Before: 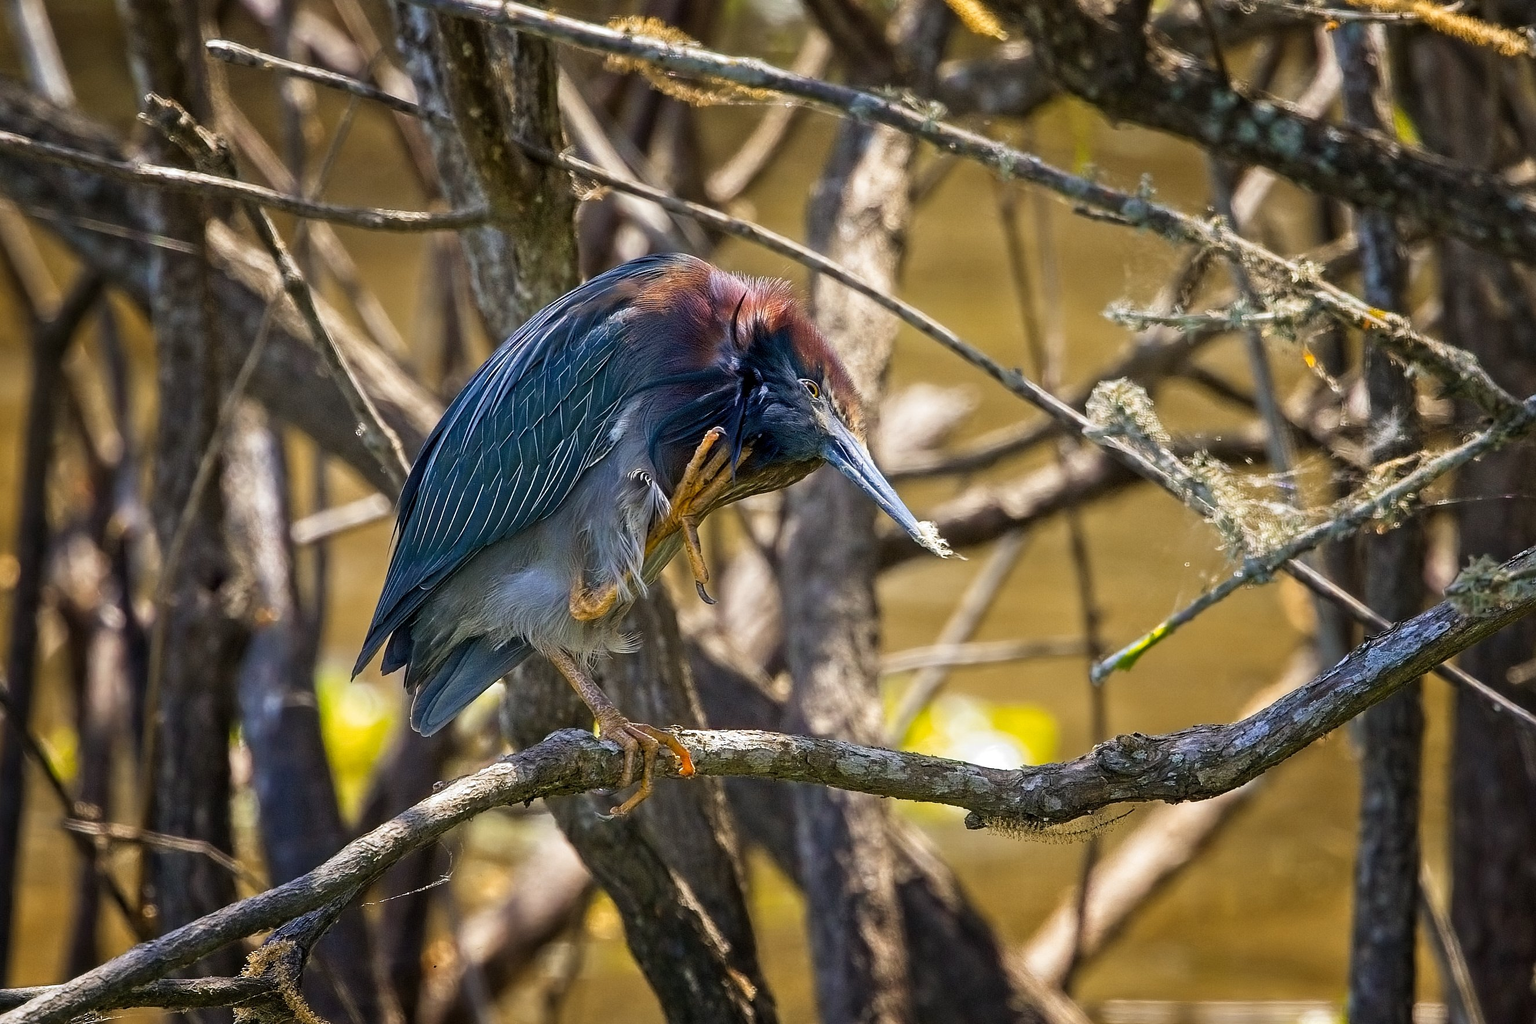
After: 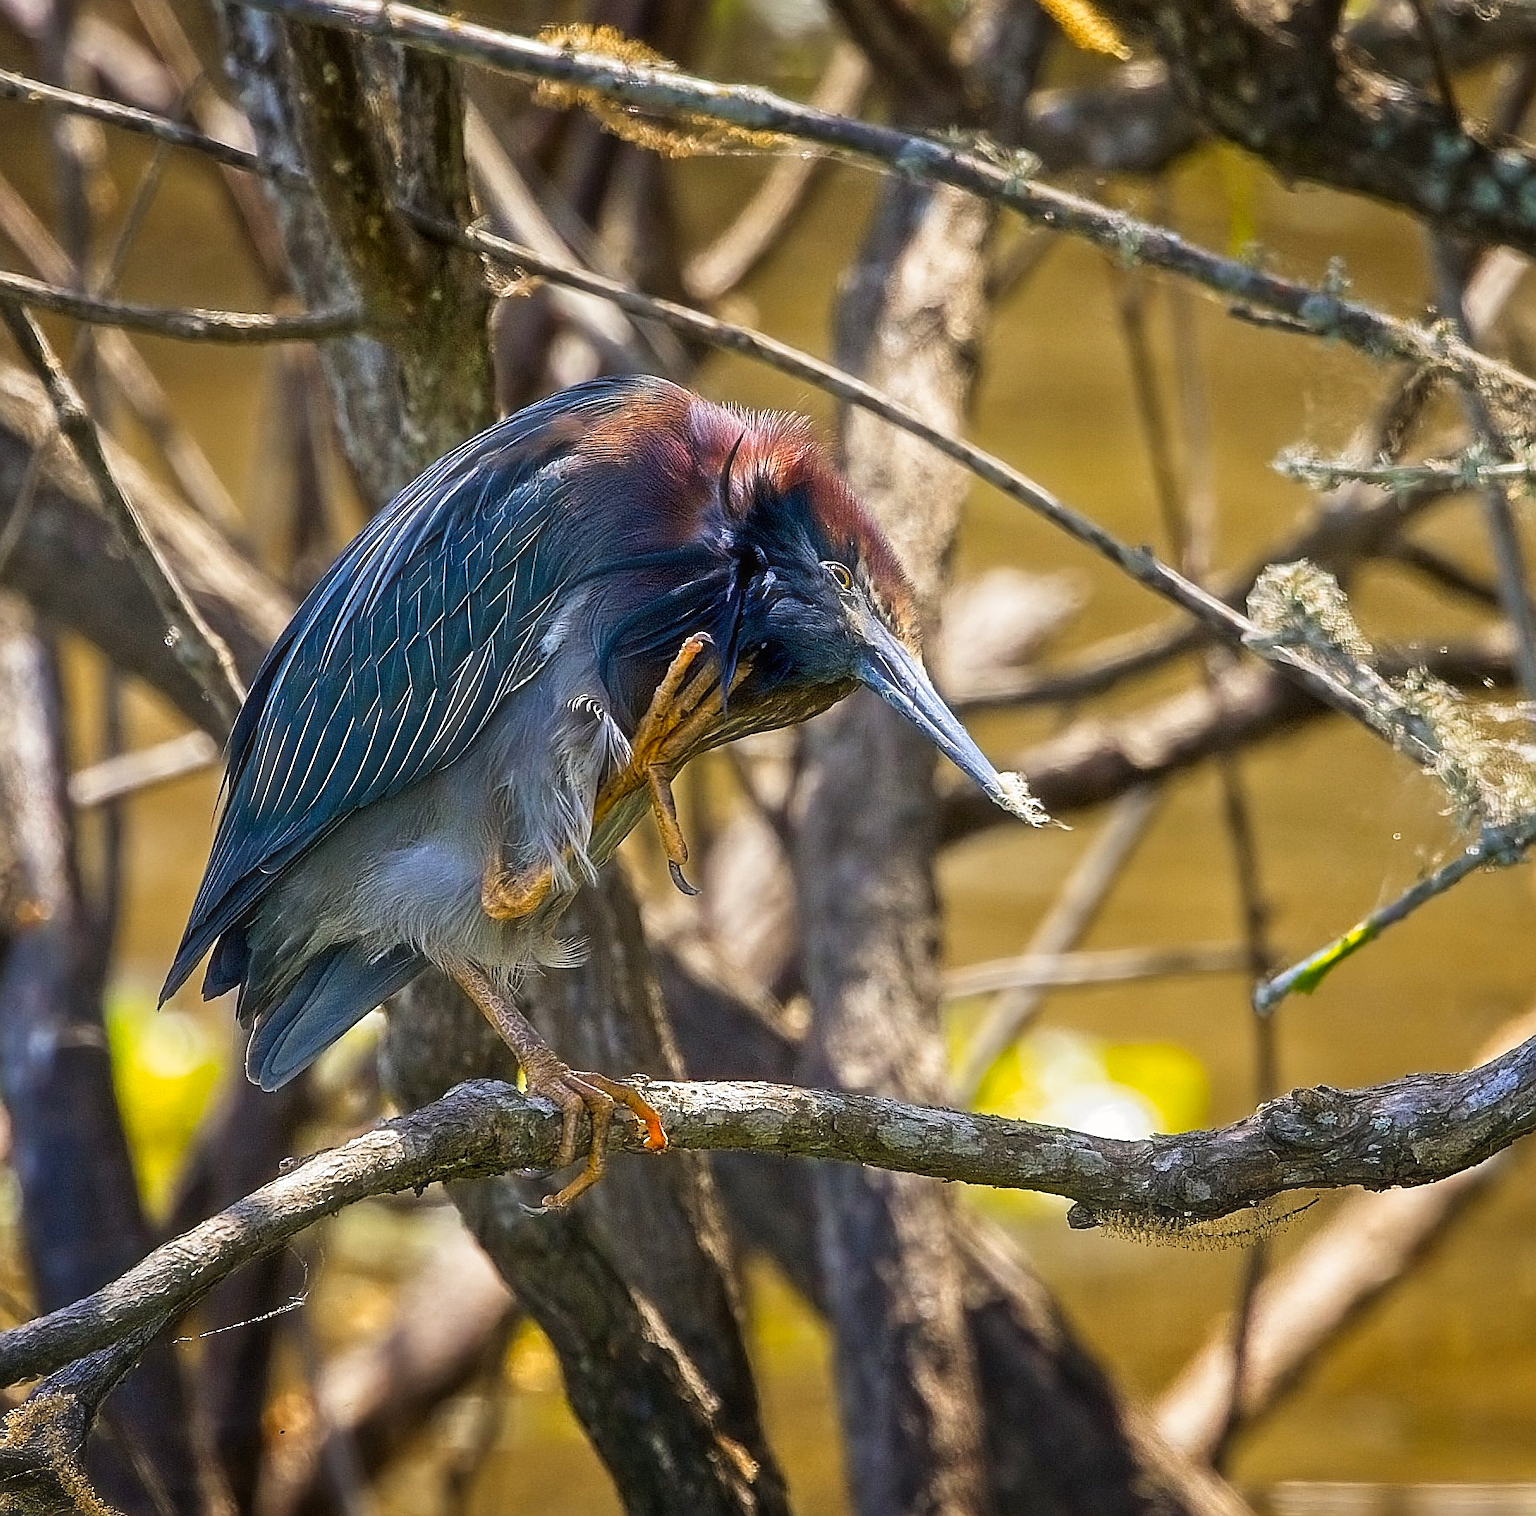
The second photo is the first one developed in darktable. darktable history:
sharpen: on, module defaults
crop and rotate: left 15.938%, right 16.554%
contrast brightness saturation: saturation 0.181
haze removal: strength -0.095, compatibility mode true, adaptive false
